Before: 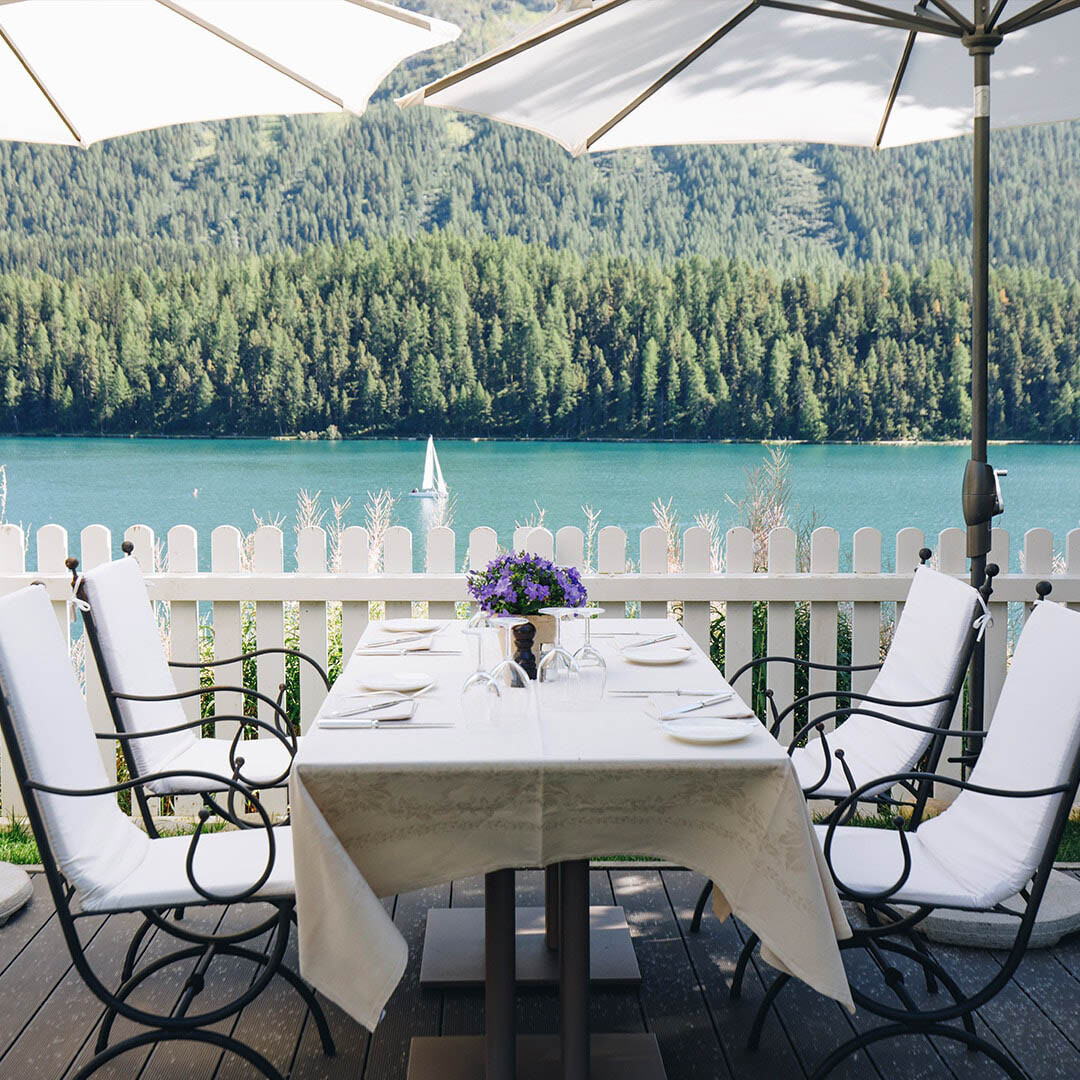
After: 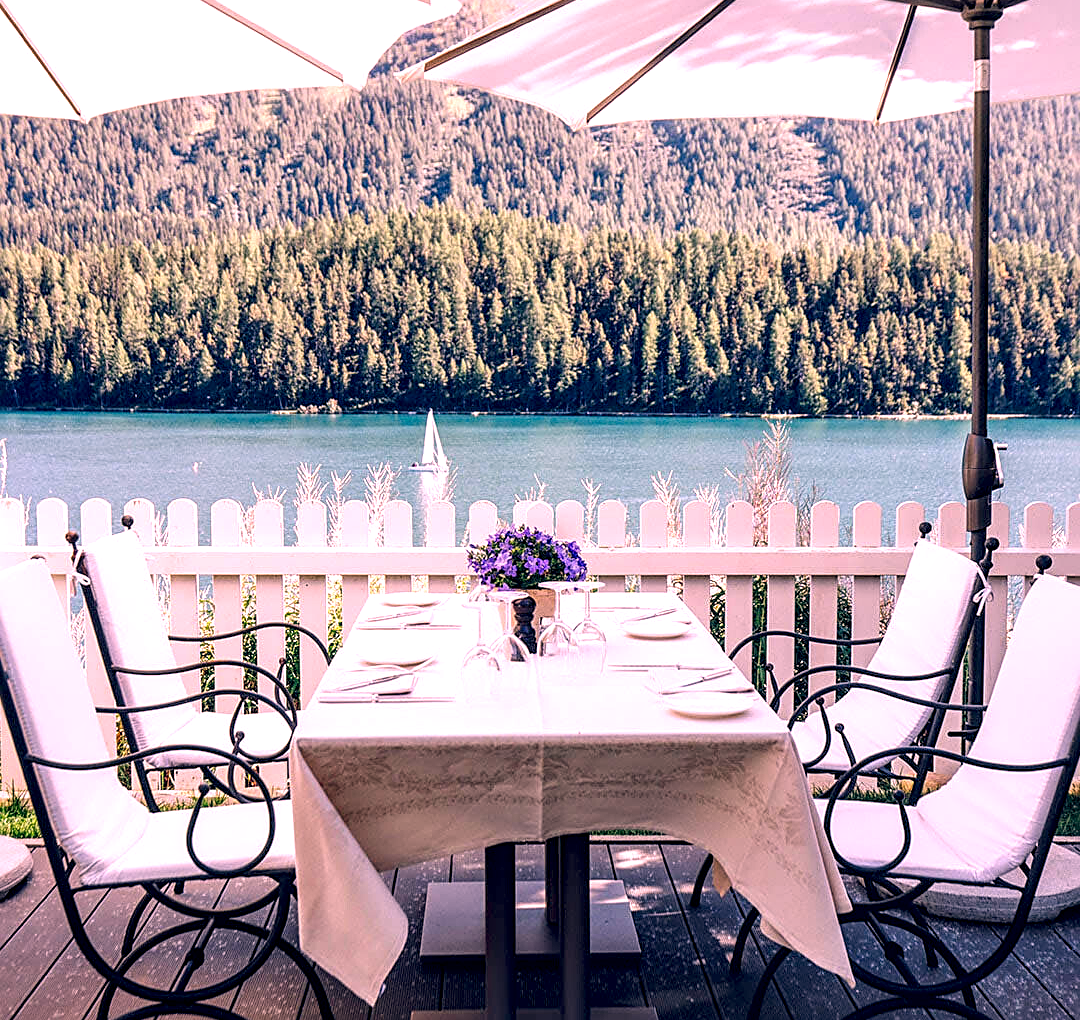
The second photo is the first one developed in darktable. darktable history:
white balance: red 1.188, blue 1.11
crop and rotate: top 2.479%, bottom 3.018%
sharpen: on, module defaults
contrast brightness saturation: brightness 0.09, saturation 0.19
local contrast: highlights 80%, shadows 57%, detail 175%, midtone range 0.602
color balance rgb: shadows lift › hue 87.51°, highlights gain › chroma 3.21%, highlights gain › hue 55.1°, global offset › chroma 0.15%, global offset › hue 253.66°, linear chroma grading › global chroma 0.5%
